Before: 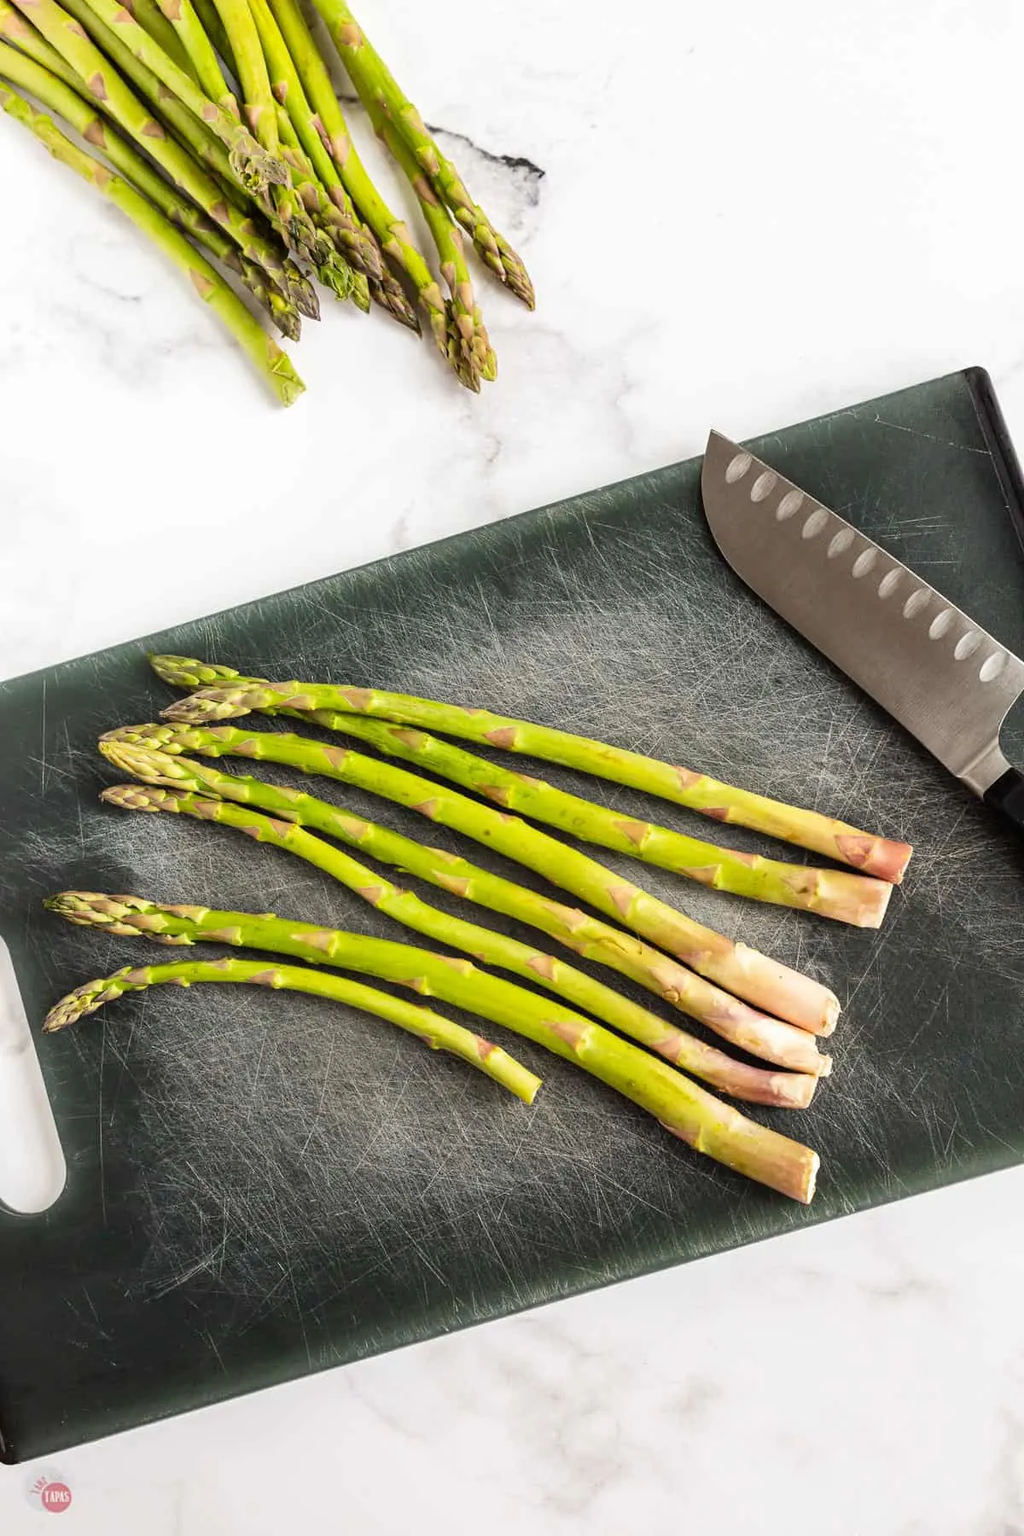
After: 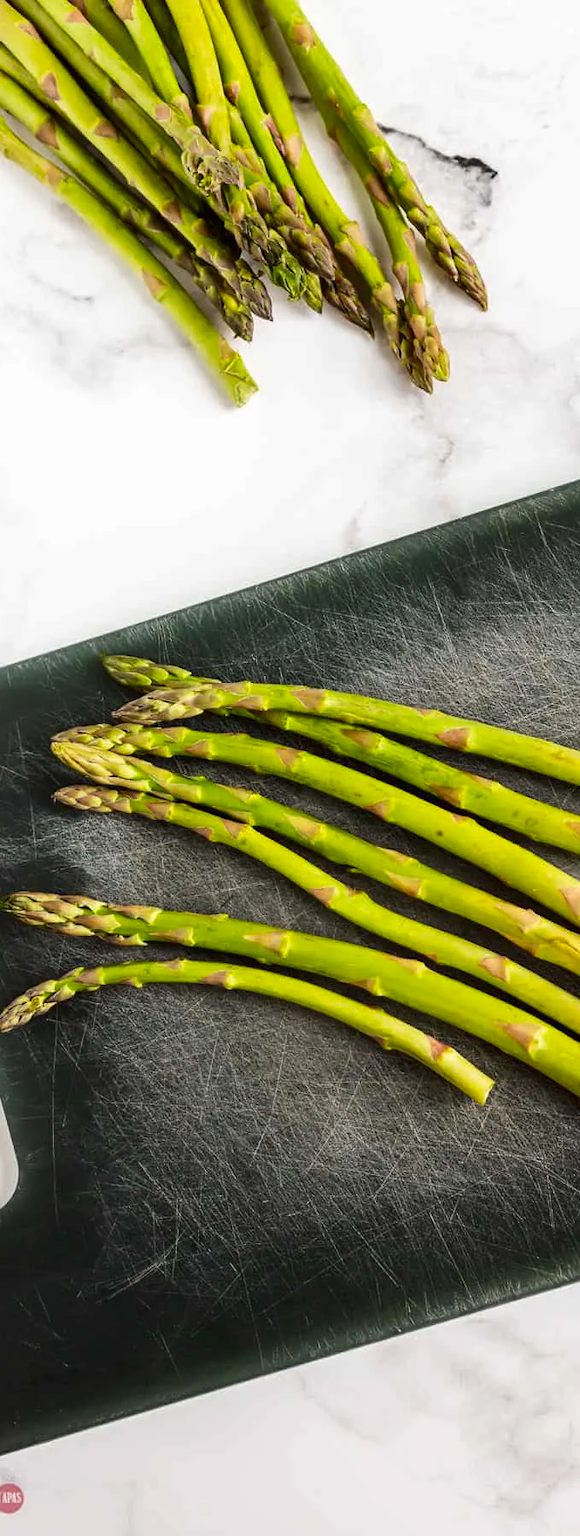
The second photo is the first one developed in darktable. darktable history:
contrast brightness saturation: contrast 0.069, brightness -0.135, saturation 0.113
crop: left 4.689%, right 38.626%
